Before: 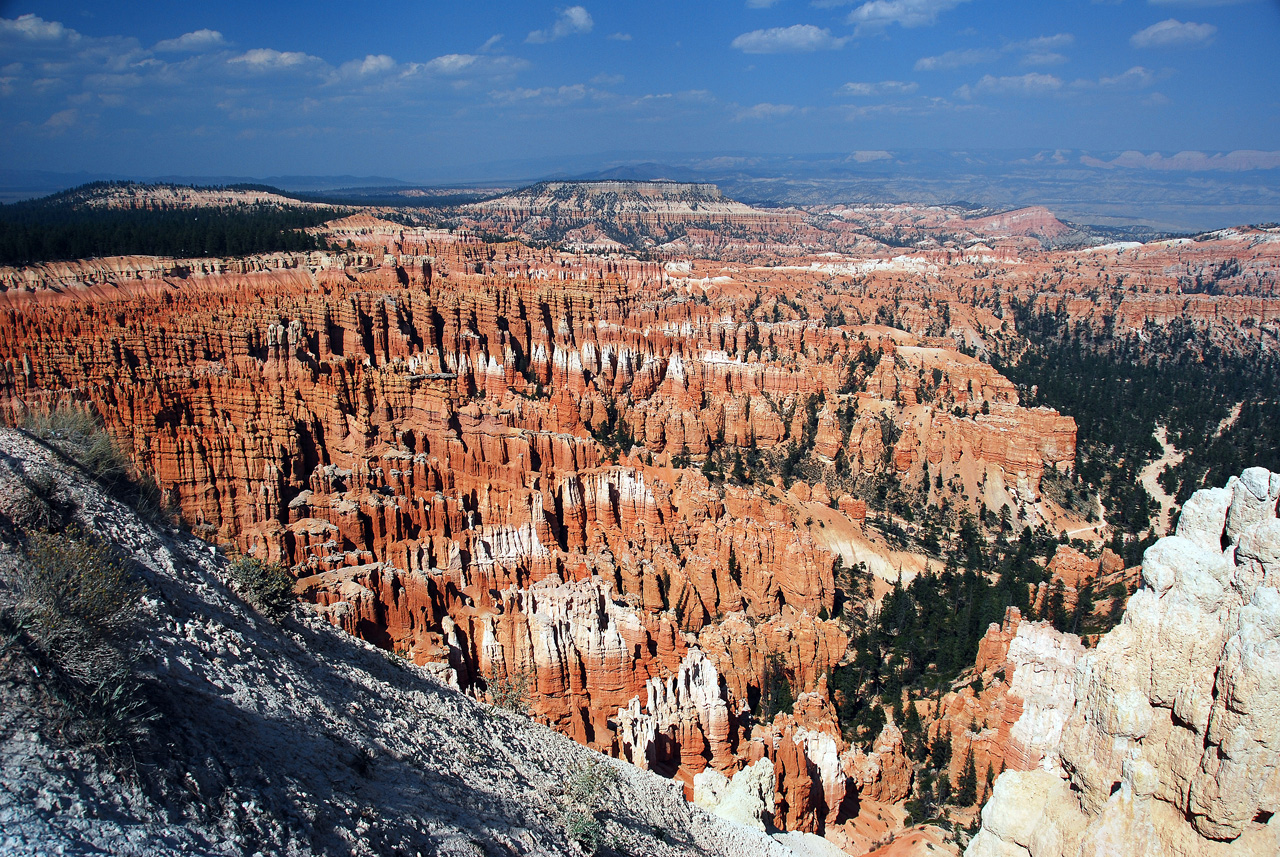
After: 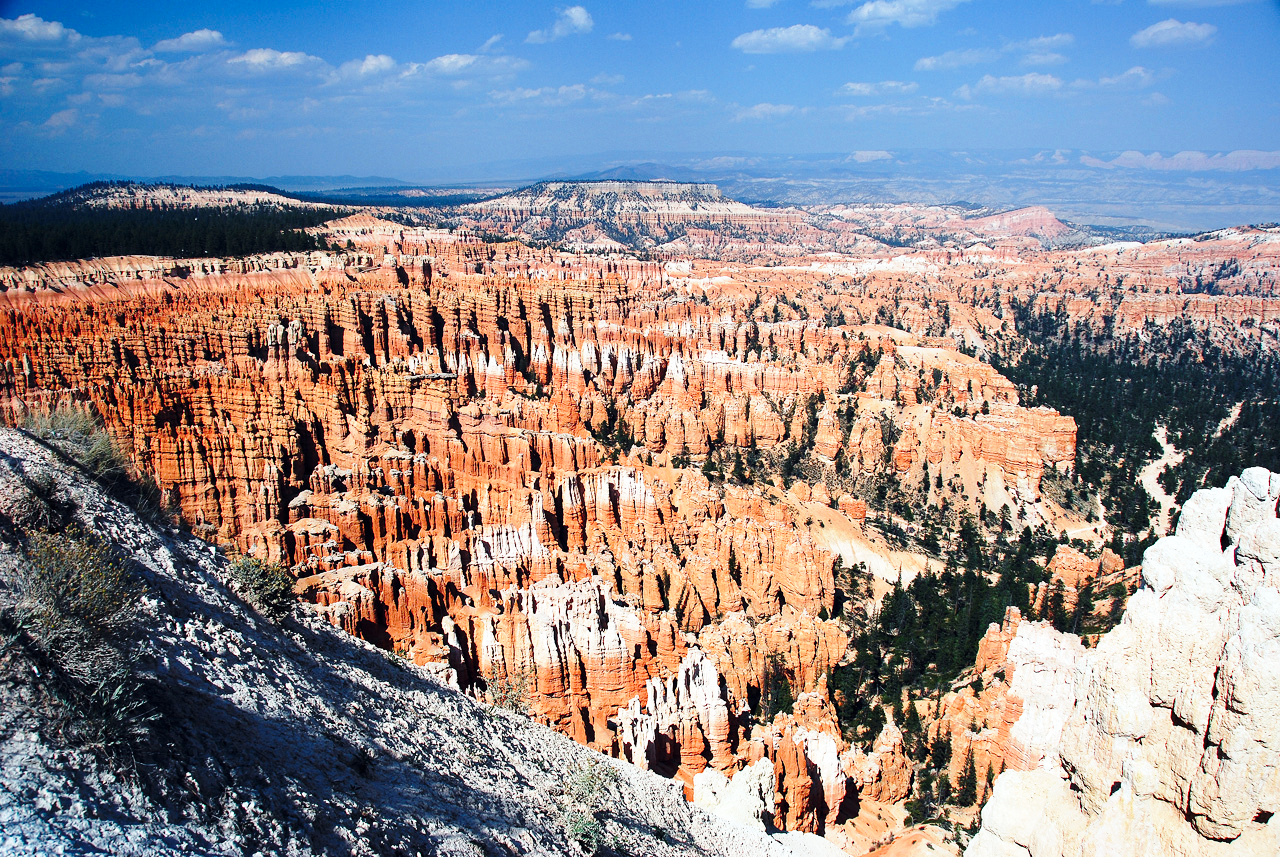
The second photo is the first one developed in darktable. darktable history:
base curve: curves: ch0 [(0, 0) (0.028, 0.03) (0.121, 0.232) (0.46, 0.748) (0.859, 0.968) (1, 1)], exposure shift 0.582, preserve colors none
color calibration: illuminant same as pipeline (D50), adaptation none (bypass), x 0.333, y 0.335, temperature 5017.36 K
